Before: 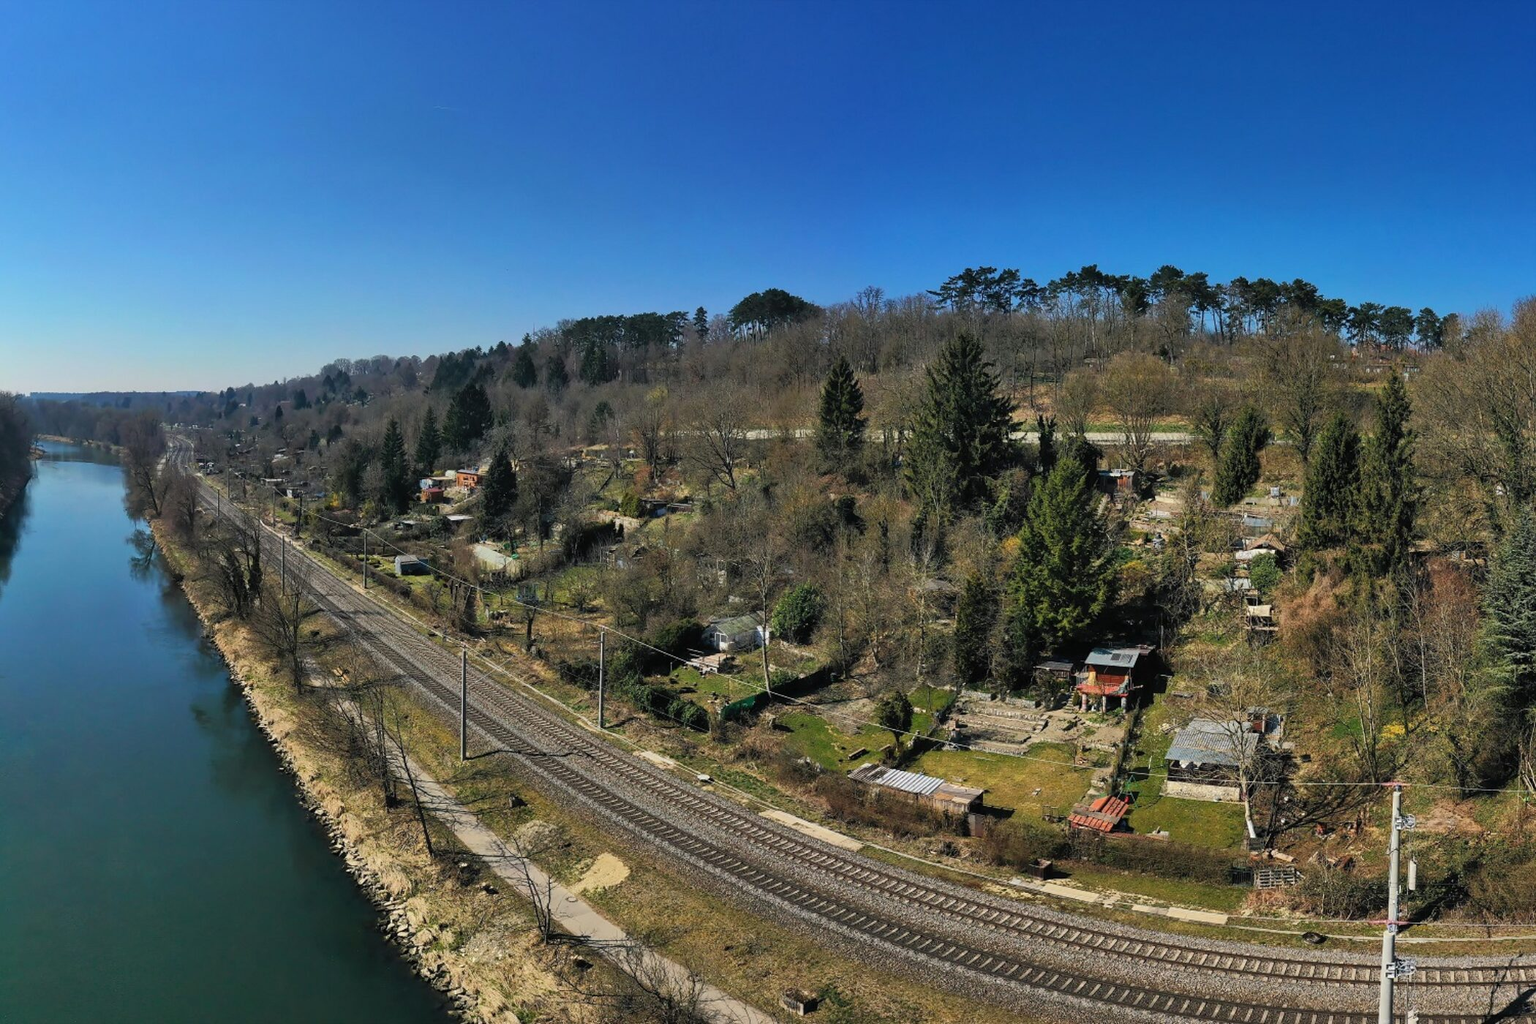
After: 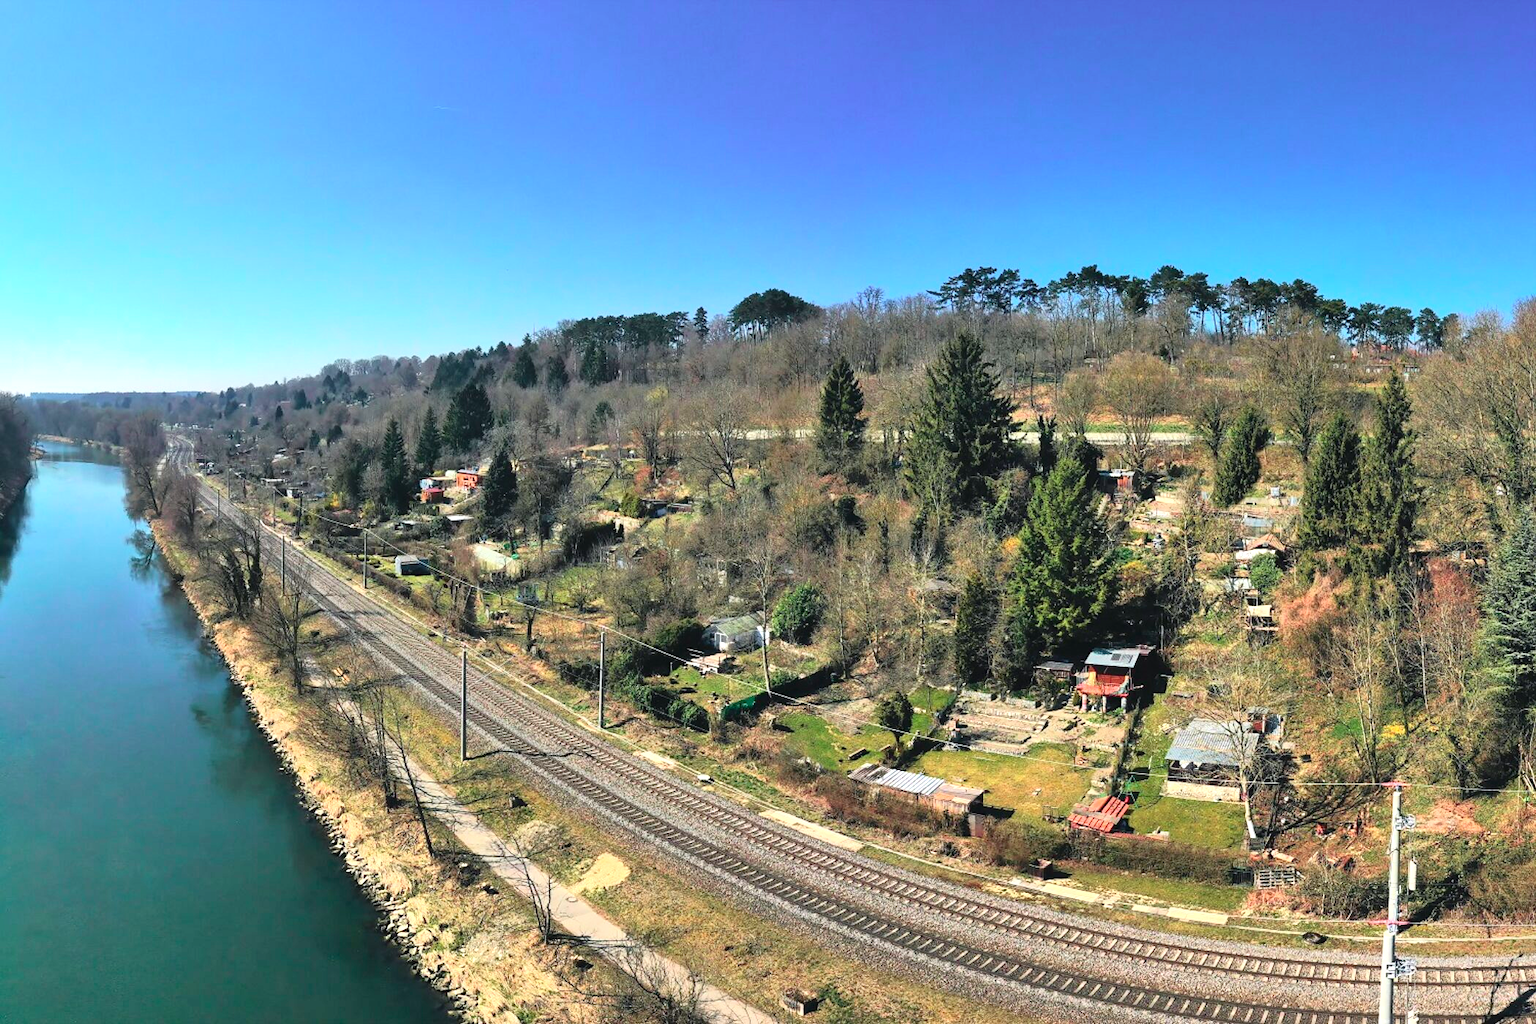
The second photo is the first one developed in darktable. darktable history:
exposure: black level correction 0, exposure 1 EV, compensate exposure bias true, compensate highlight preservation false
tone curve: curves: ch0 [(0, 0.025) (0.15, 0.143) (0.452, 0.486) (0.751, 0.788) (1, 0.961)]; ch1 [(0, 0) (0.43, 0.408) (0.476, 0.469) (0.497, 0.494) (0.546, 0.571) (0.566, 0.607) (0.62, 0.657) (1, 1)]; ch2 [(0, 0) (0.386, 0.397) (0.505, 0.498) (0.547, 0.546) (0.579, 0.58) (1, 1)], color space Lab, independent channels, preserve colors none
